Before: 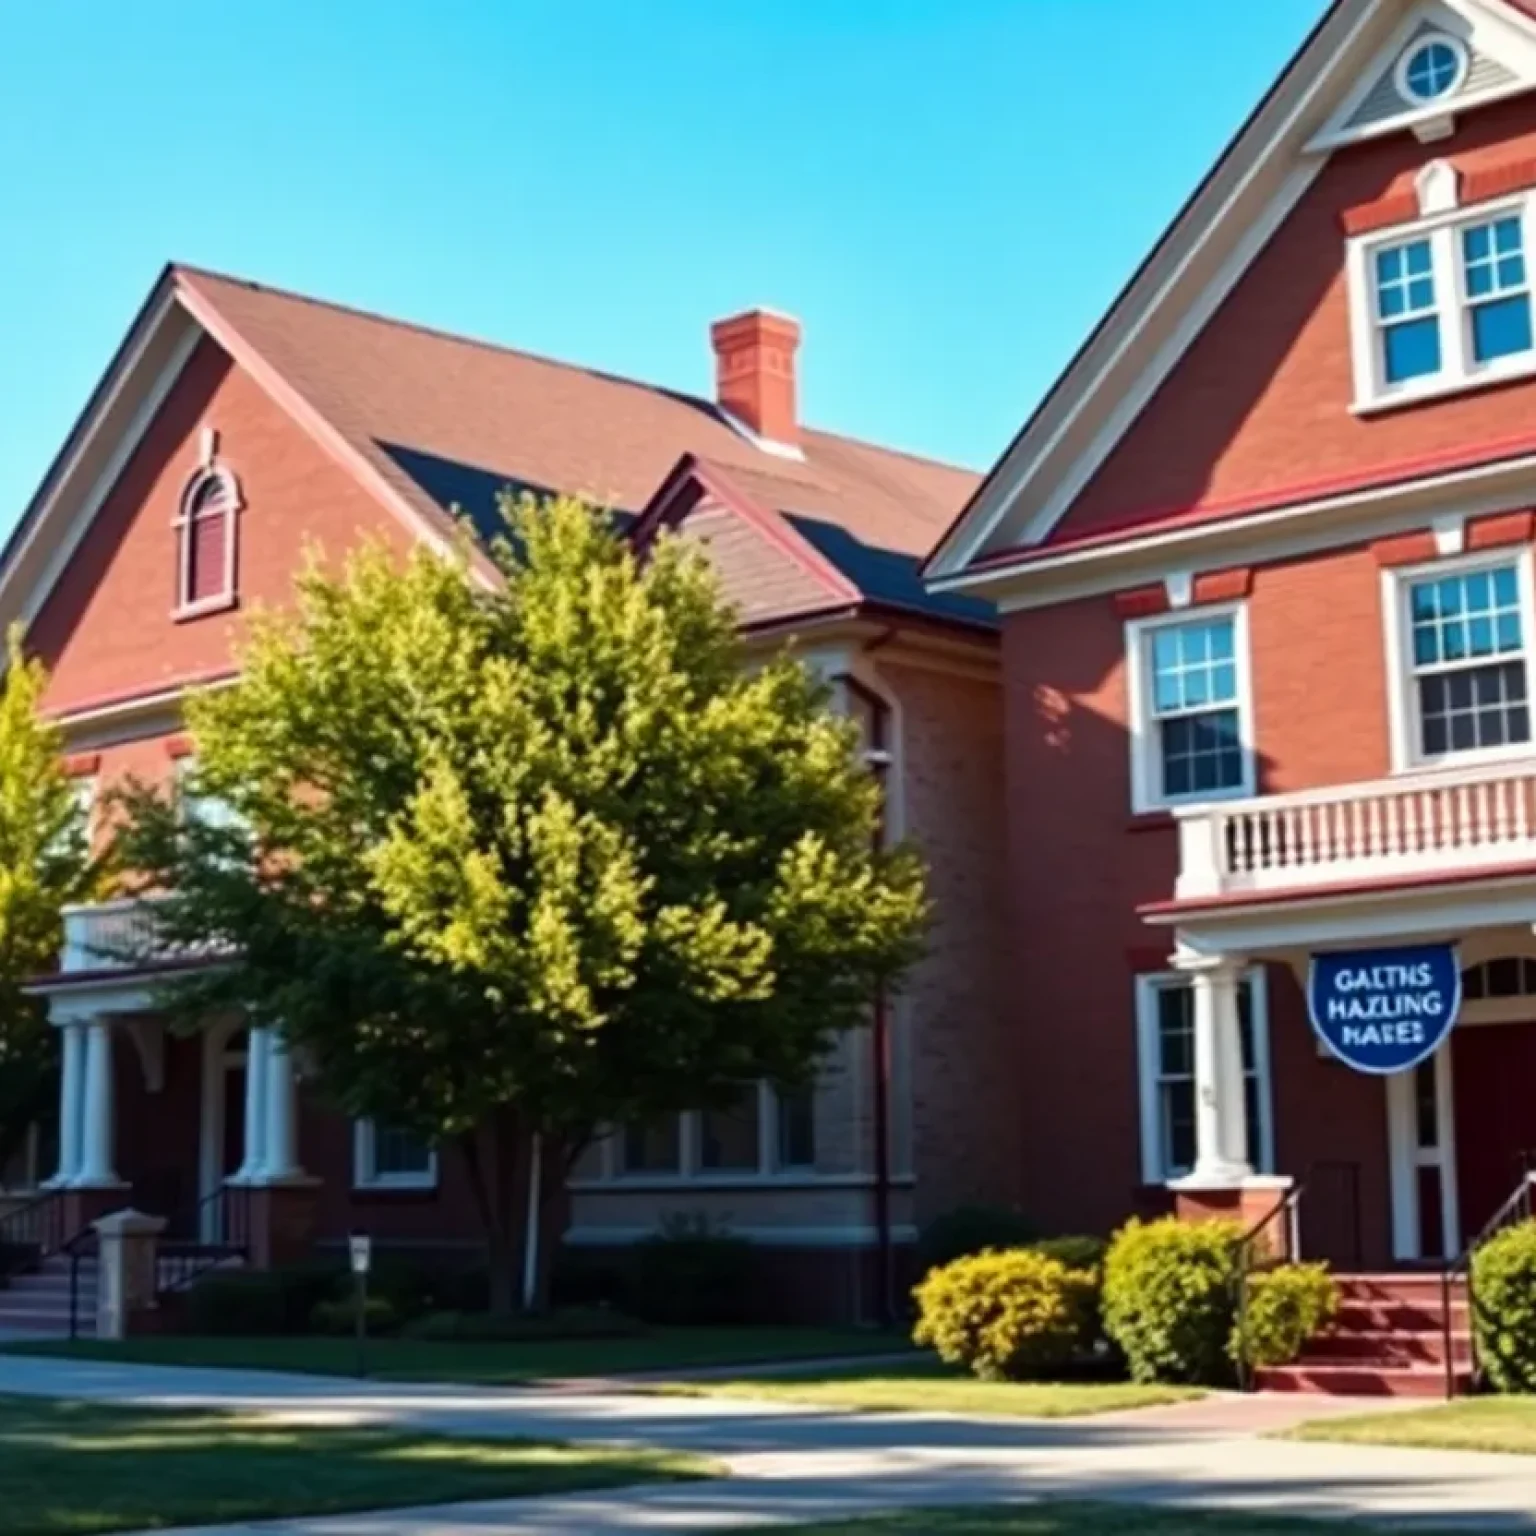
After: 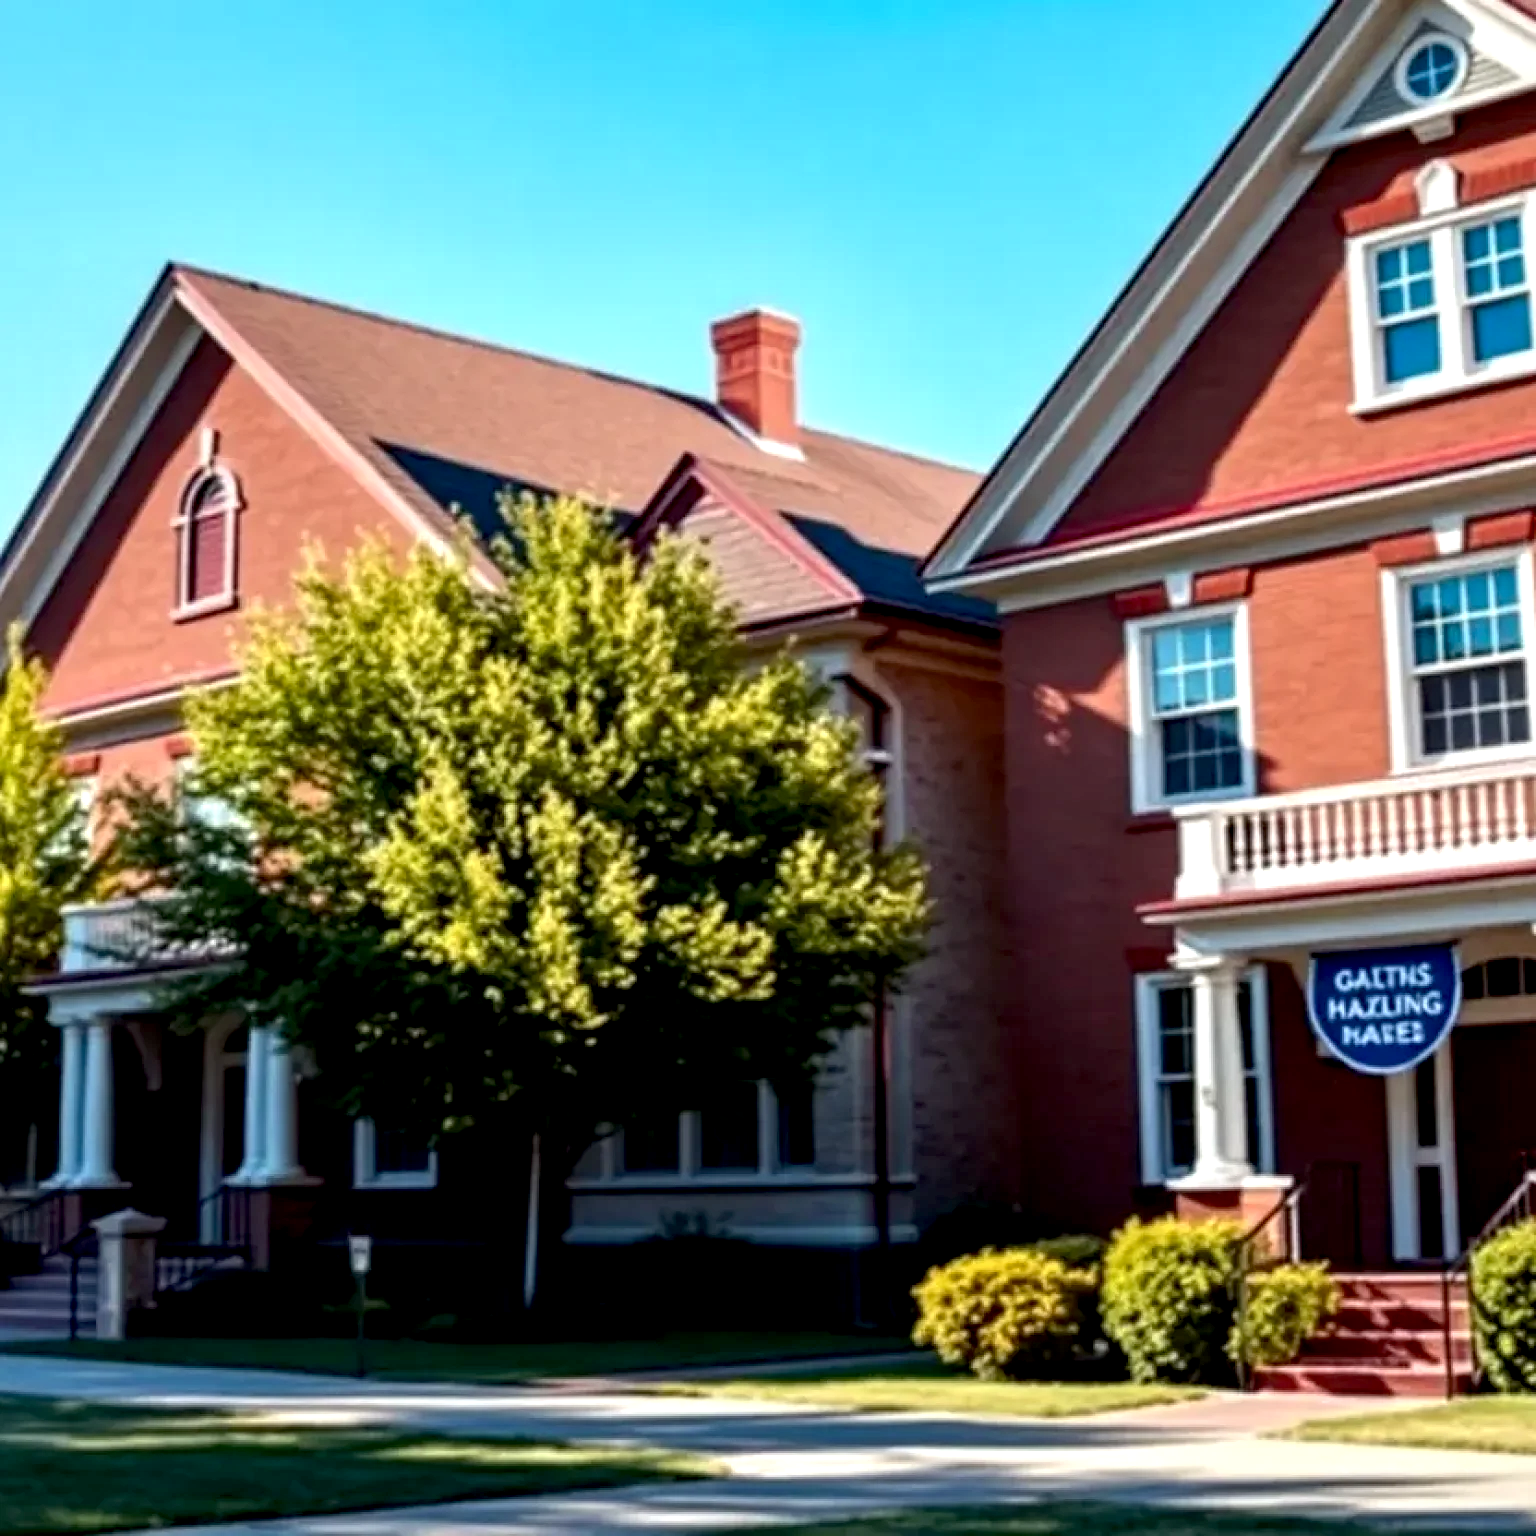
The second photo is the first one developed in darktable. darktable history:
exposure: black level correction 0.008, exposure 0.089 EV, compensate highlight preservation false
local contrast: highlights 59%, detail 146%
